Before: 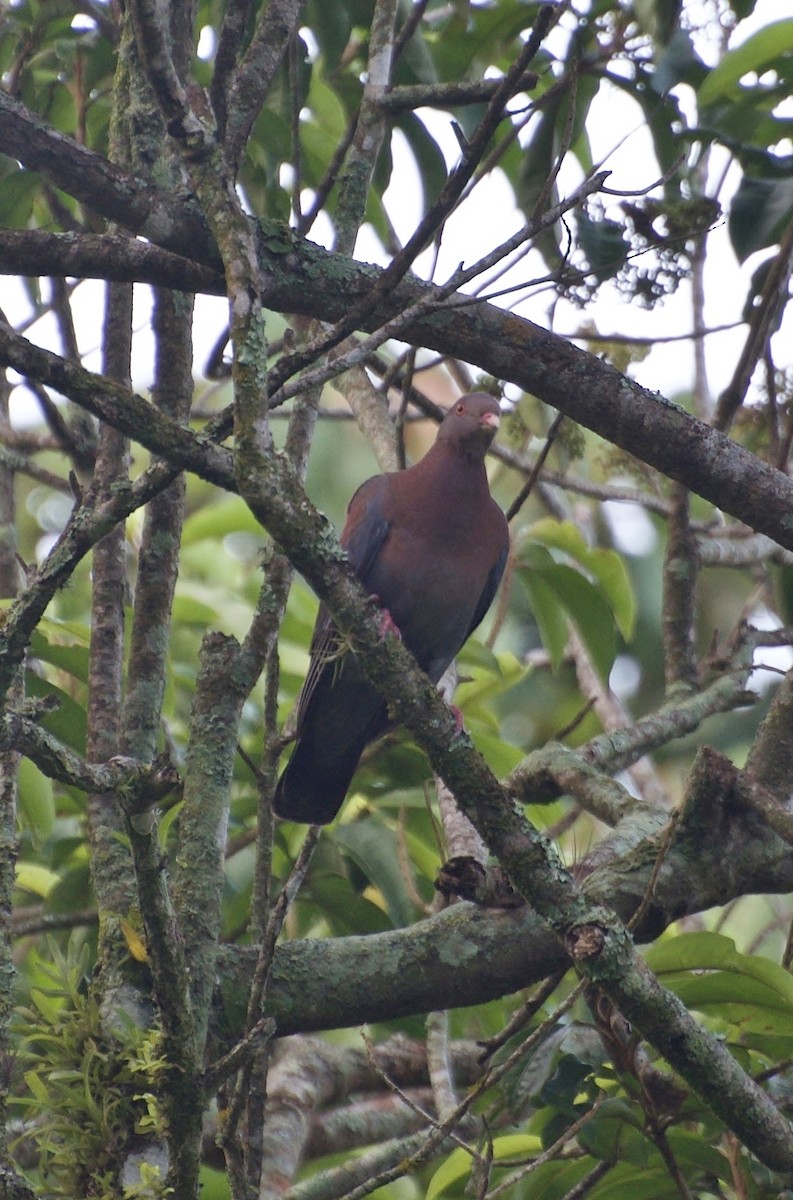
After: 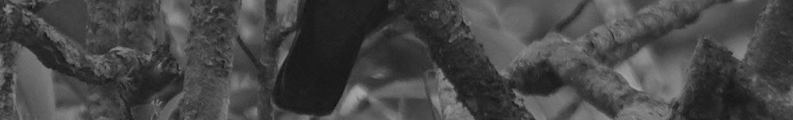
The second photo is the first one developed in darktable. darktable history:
crop and rotate: top 59.084%, bottom 30.916%
monochrome: a 79.32, b 81.83, size 1.1
